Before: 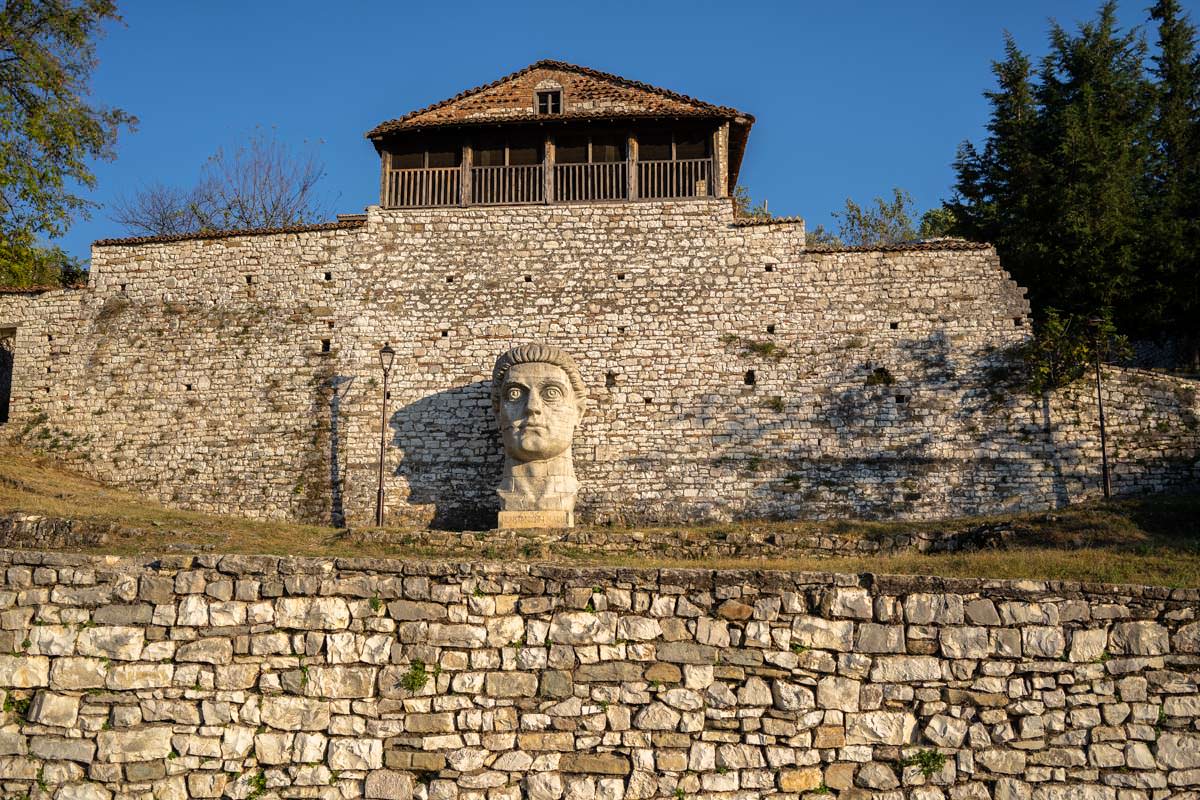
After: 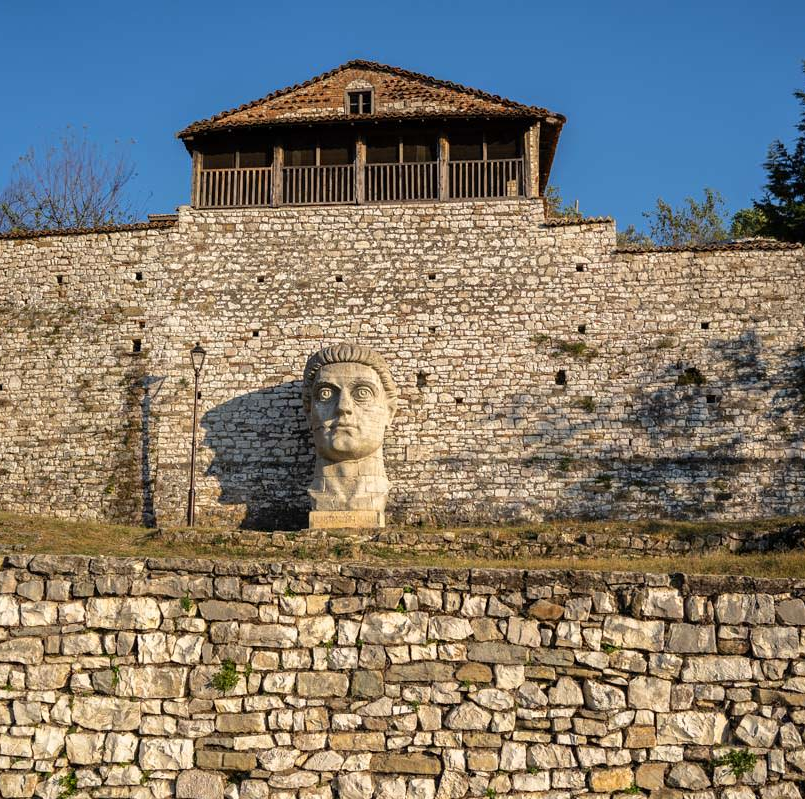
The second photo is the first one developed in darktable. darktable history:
crop and rotate: left 15.771%, right 17.083%
